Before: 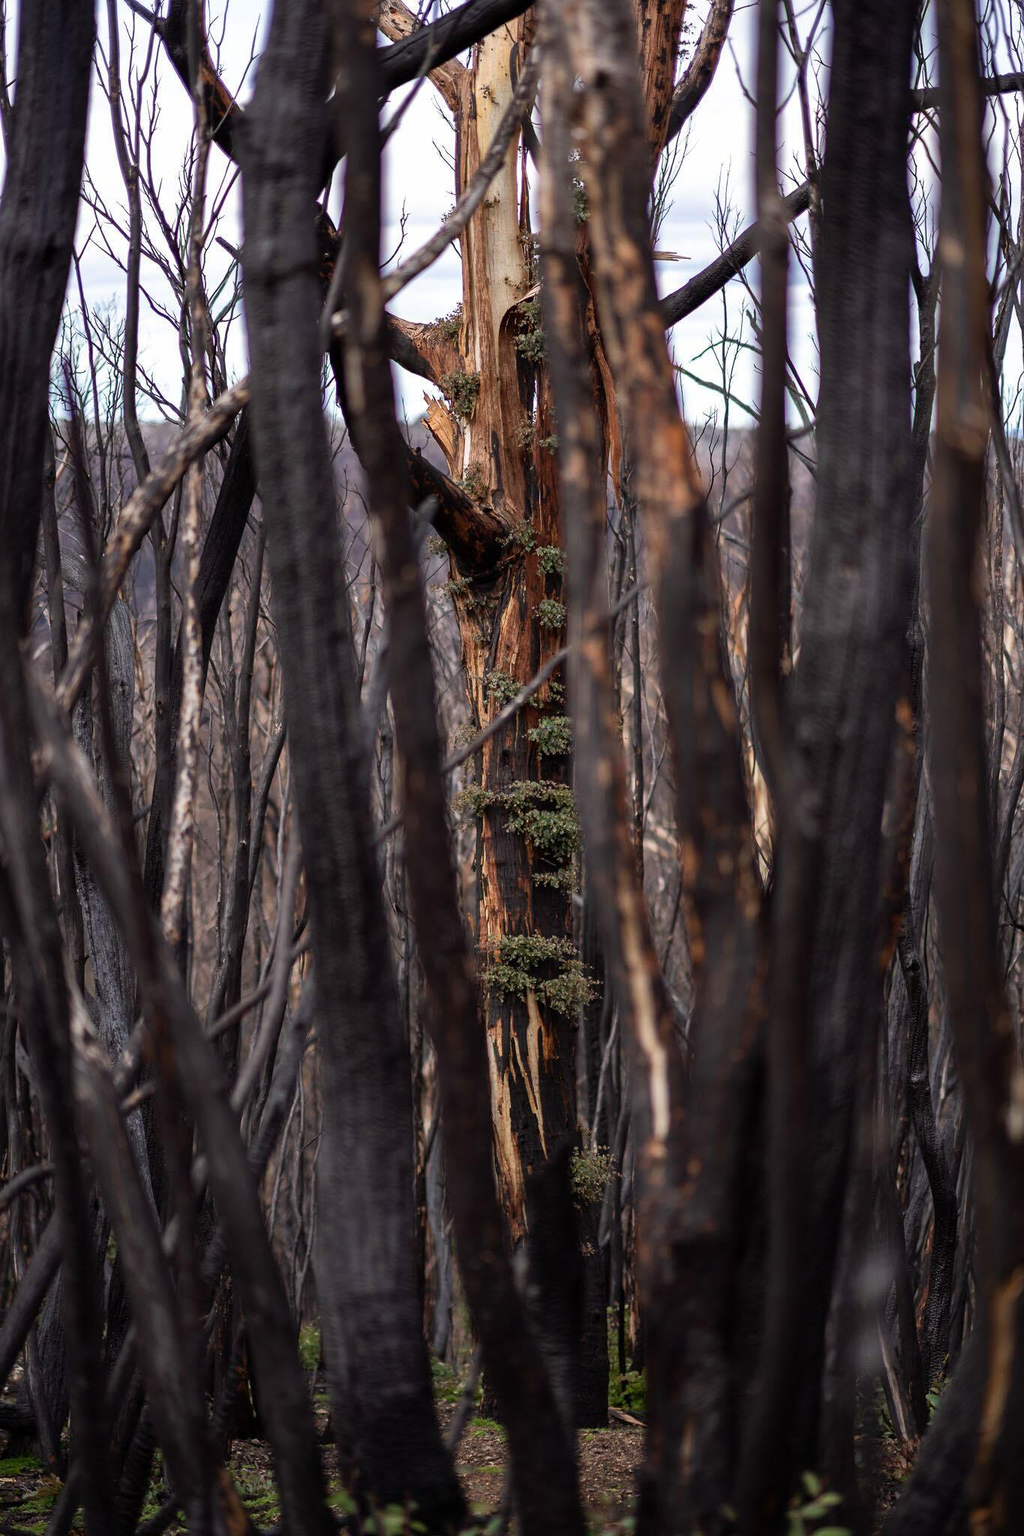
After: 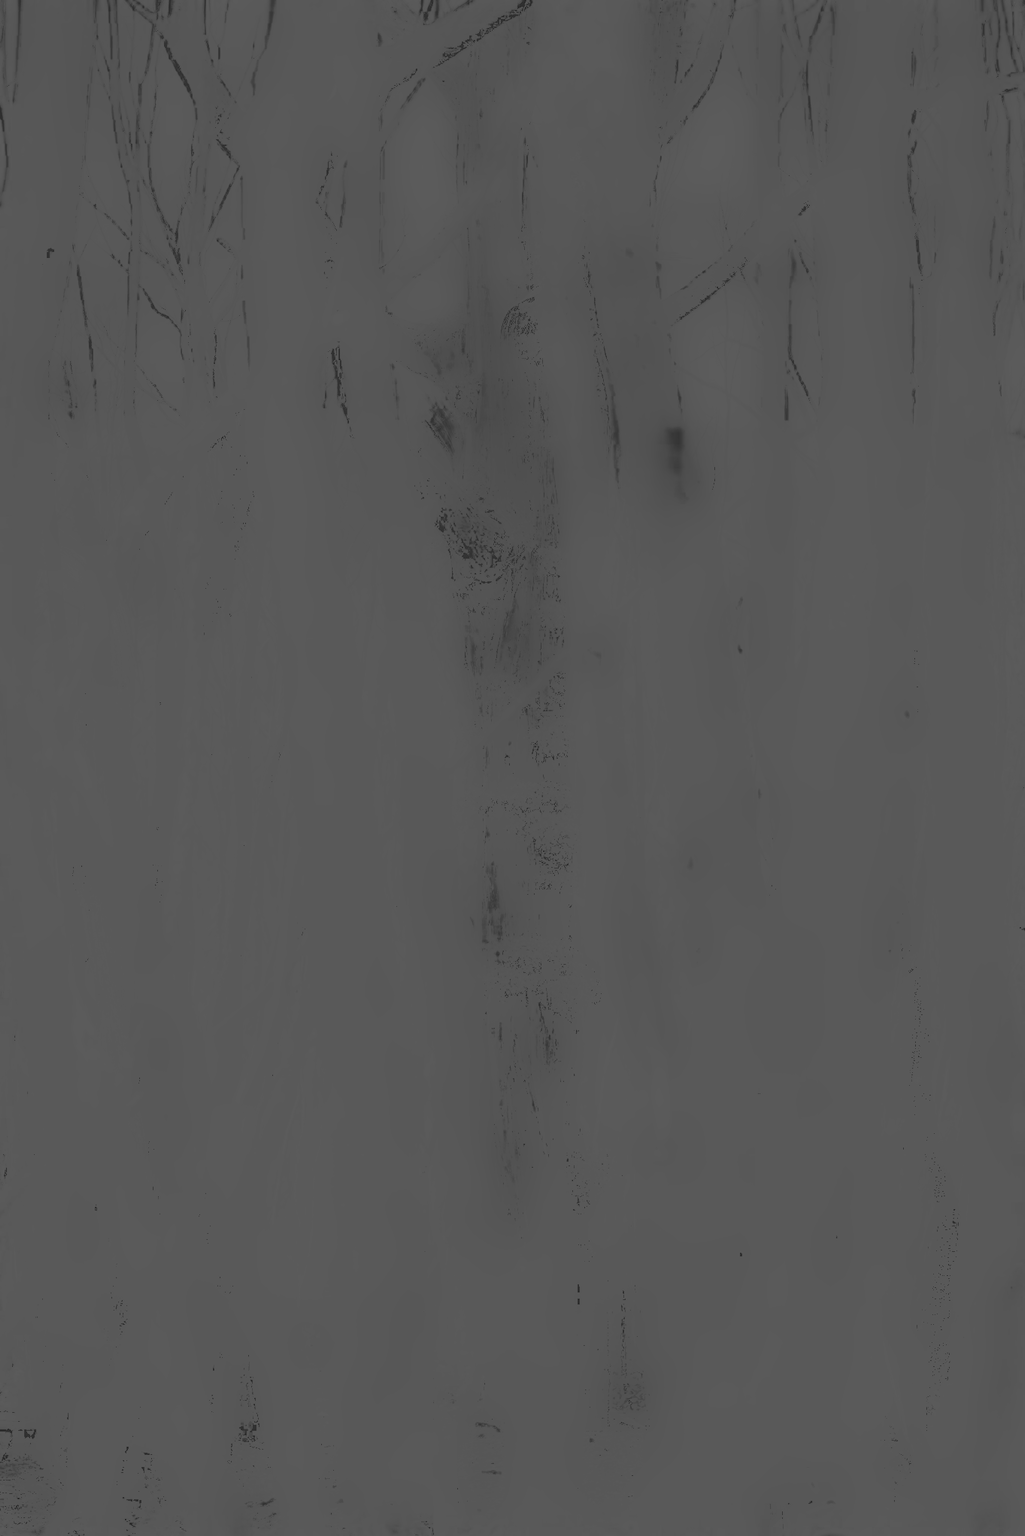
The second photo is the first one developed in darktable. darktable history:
tone equalizer: -8 EV 0.25 EV, -7 EV 0.417 EV, -6 EV 0.417 EV, -5 EV 0.25 EV, -3 EV -0.25 EV, -2 EV -0.417 EV, -1 EV -0.417 EV, +0 EV -0.25 EV, edges refinement/feathering 500, mask exposure compensation -1.57 EV, preserve details guided filter
contrast brightness saturation: contrast -0.99, brightness -0.17, saturation 0.75
local contrast: on, module defaults
base curve: curves: ch0 [(0.065, 0.026) (0.236, 0.358) (0.53, 0.546) (0.777, 0.841) (0.924, 0.992)], preserve colors average RGB
color contrast: green-magenta contrast 1.2, blue-yellow contrast 1.2
crop: top 0.05%, bottom 0.098%
monochrome: a -11.7, b 1.62, size 0.5, highlights 0.38
white balance: red 0.925, blue 1.046
